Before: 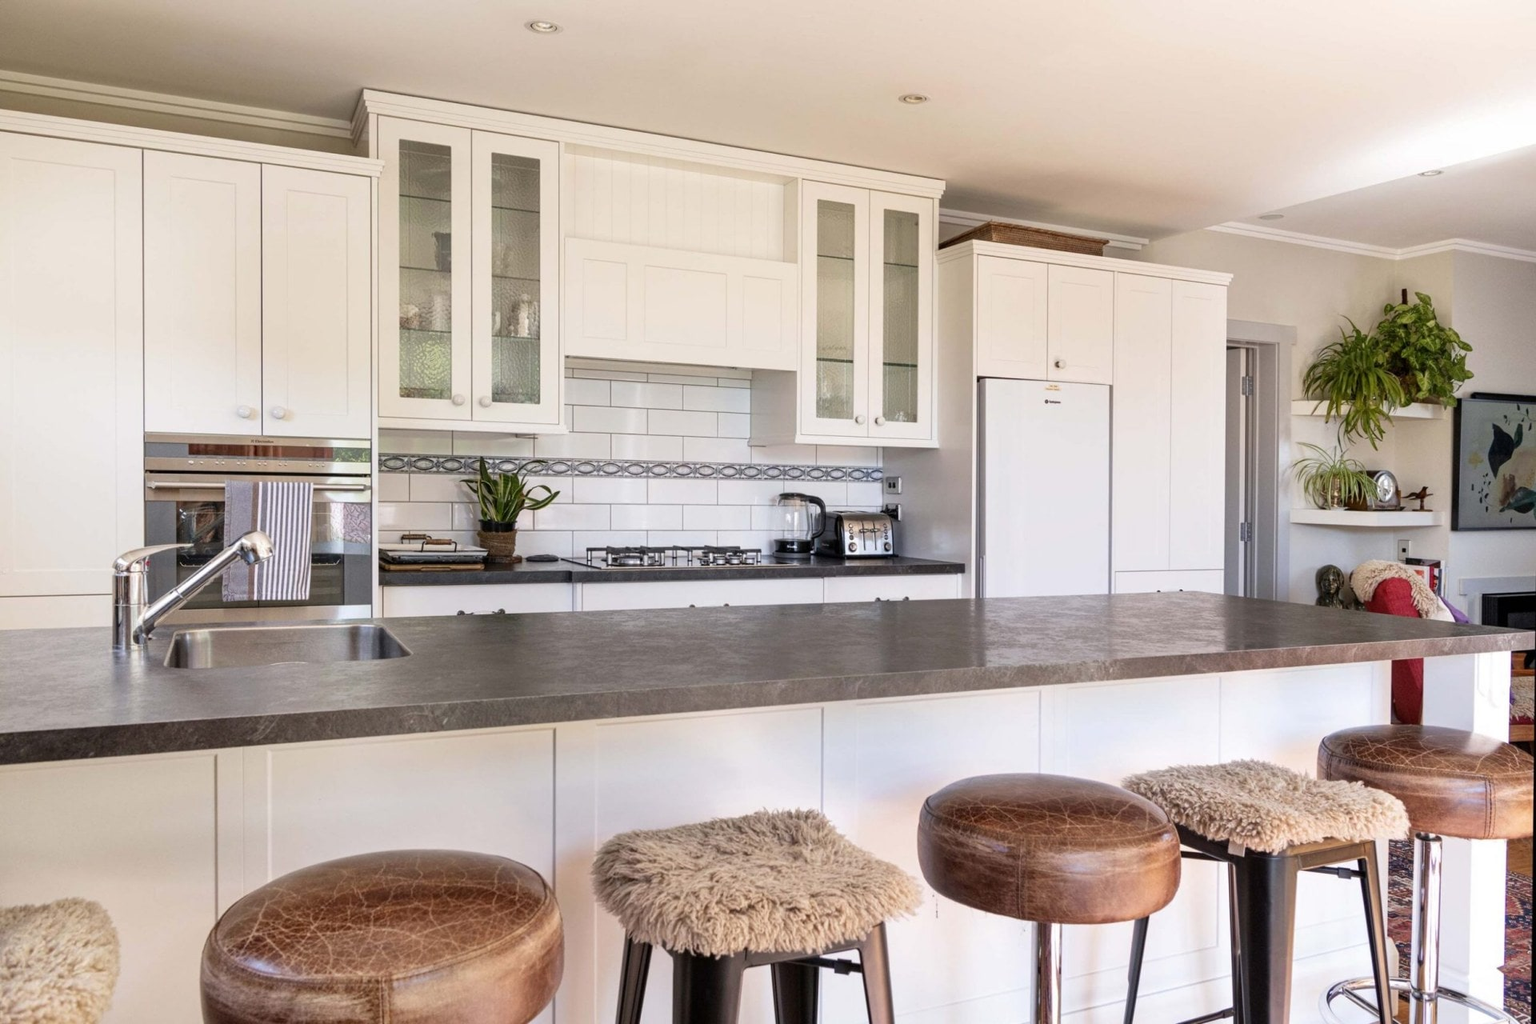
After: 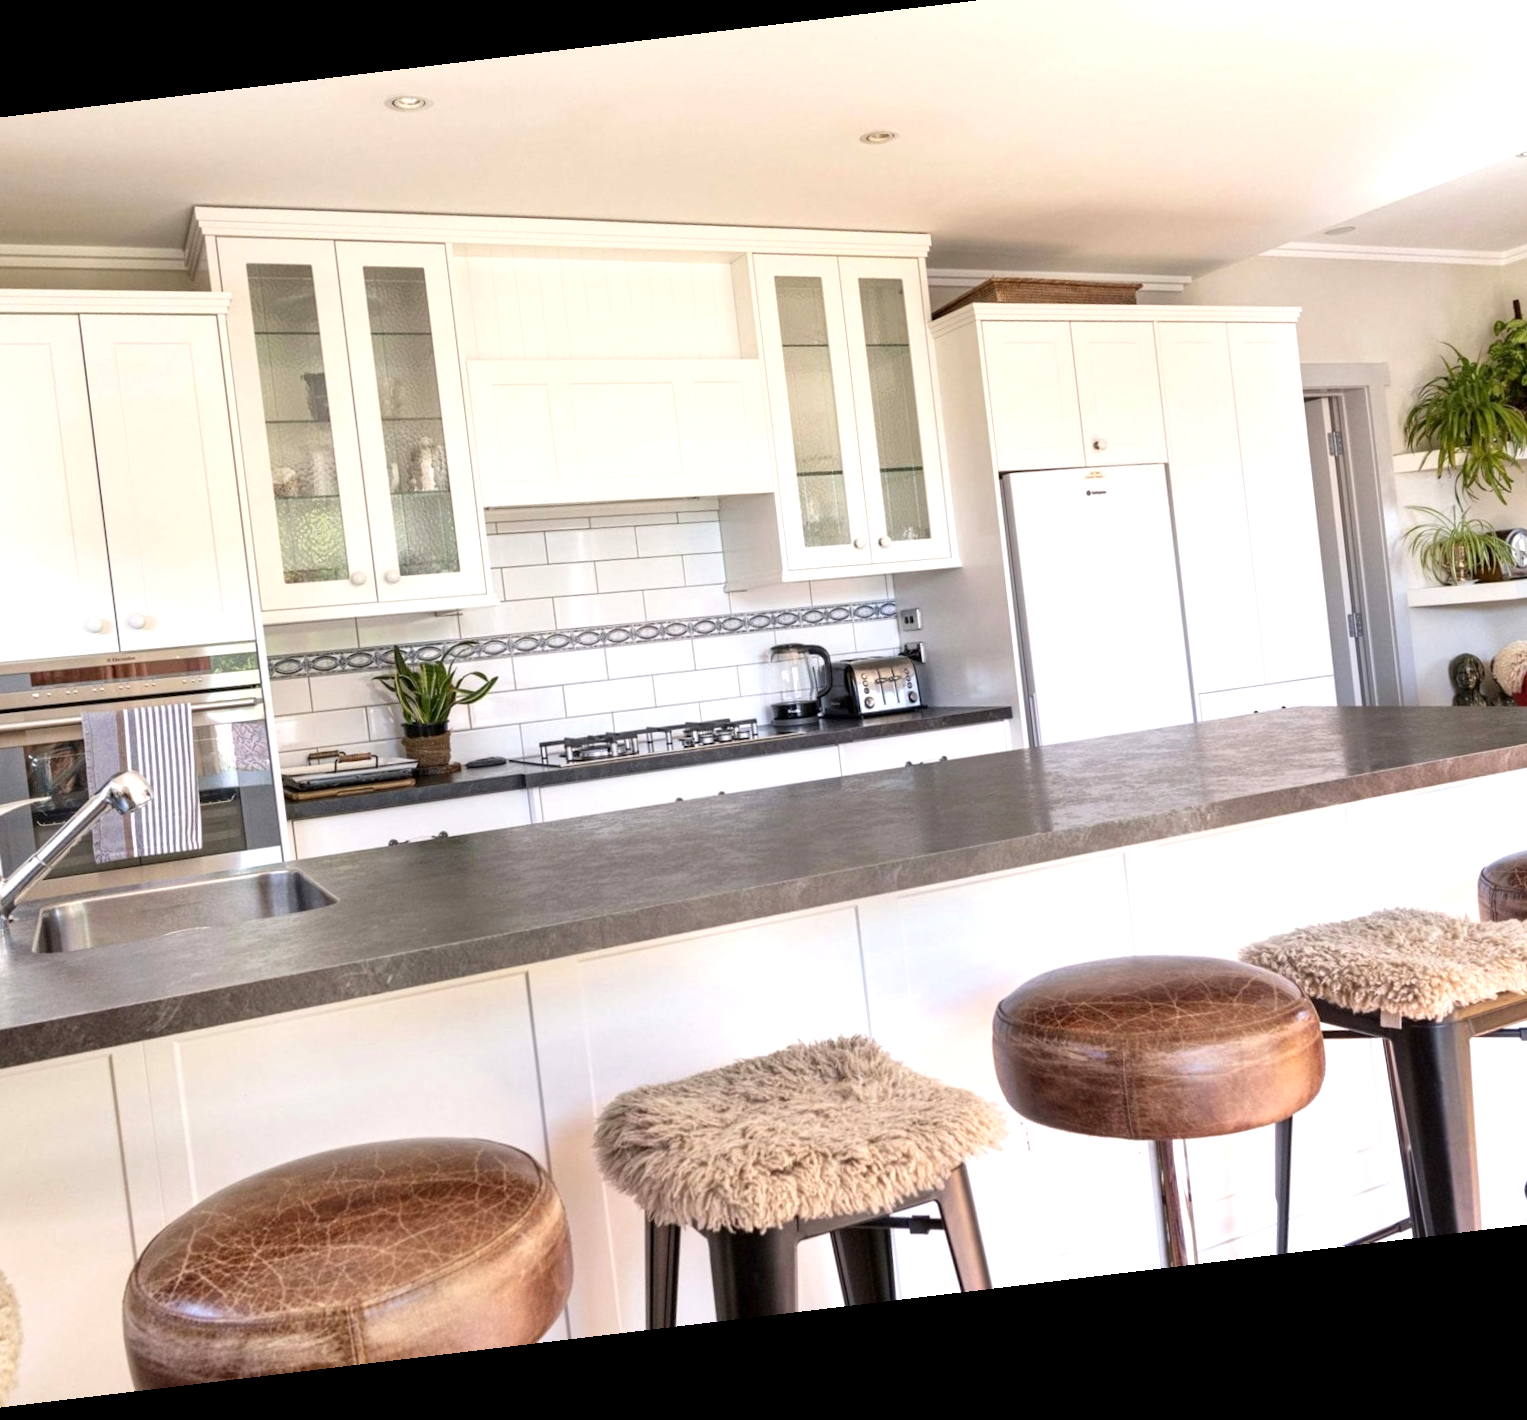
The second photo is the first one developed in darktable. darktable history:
exposure: black level correction 0.001, exposure 0.5 EV, compensate exposure bias true, compensate highlight preservation false
rotate and perspective: rotation -6.83°, automatic cropping off
crop and rotate: left 13.15%, top 5.251%, right 12.609%
